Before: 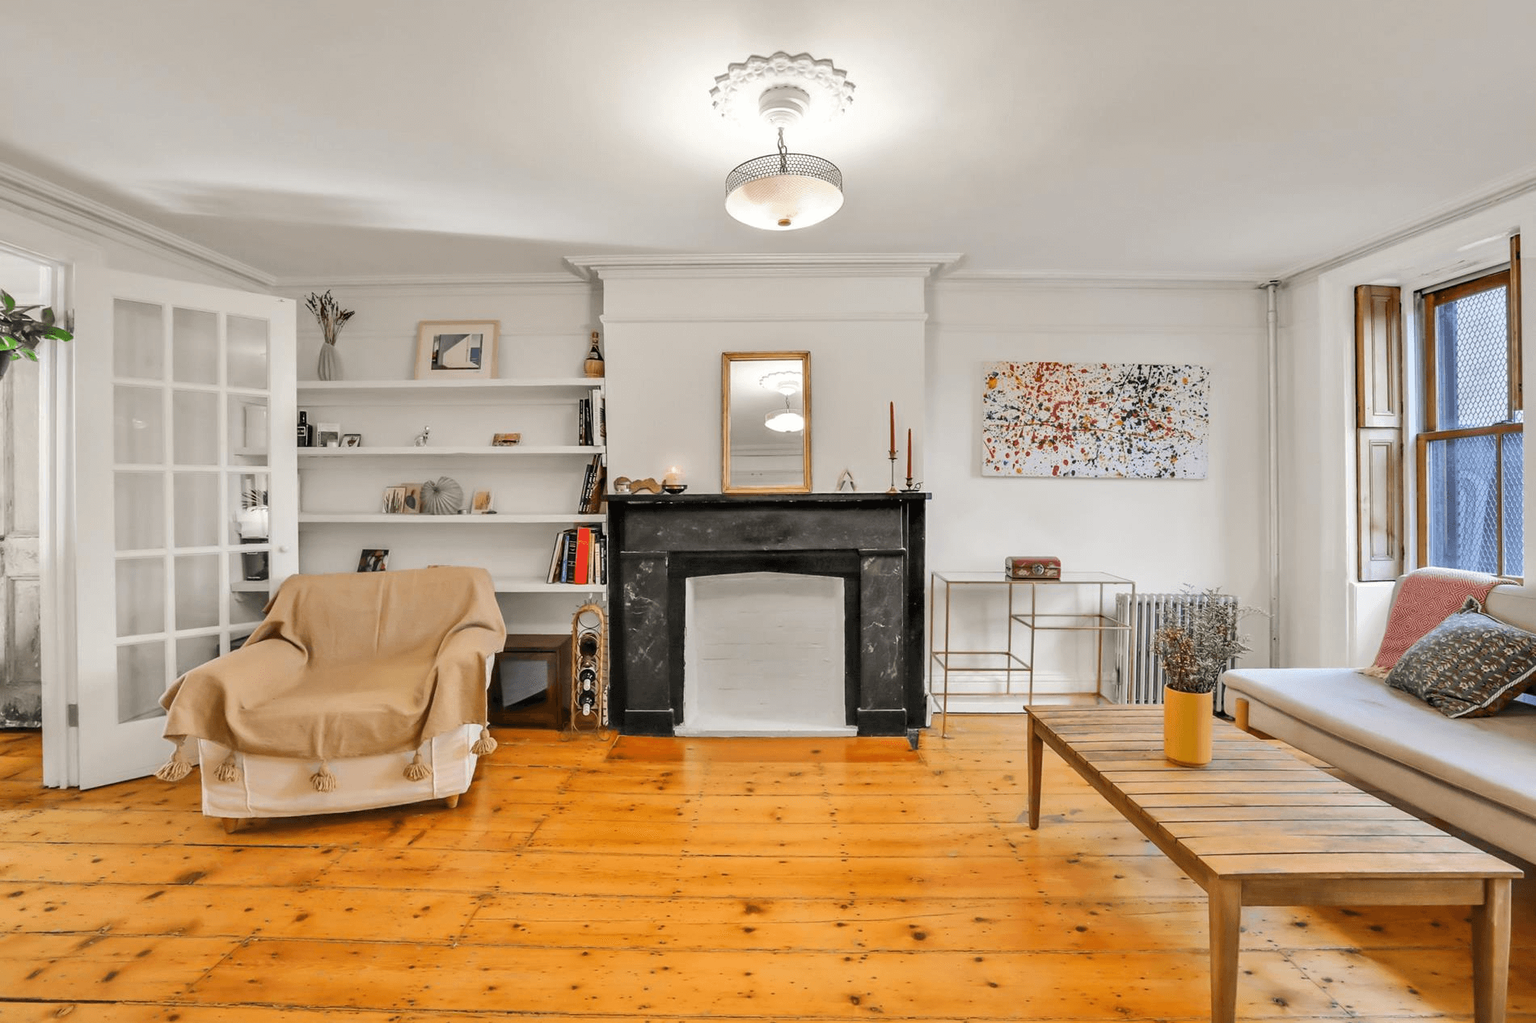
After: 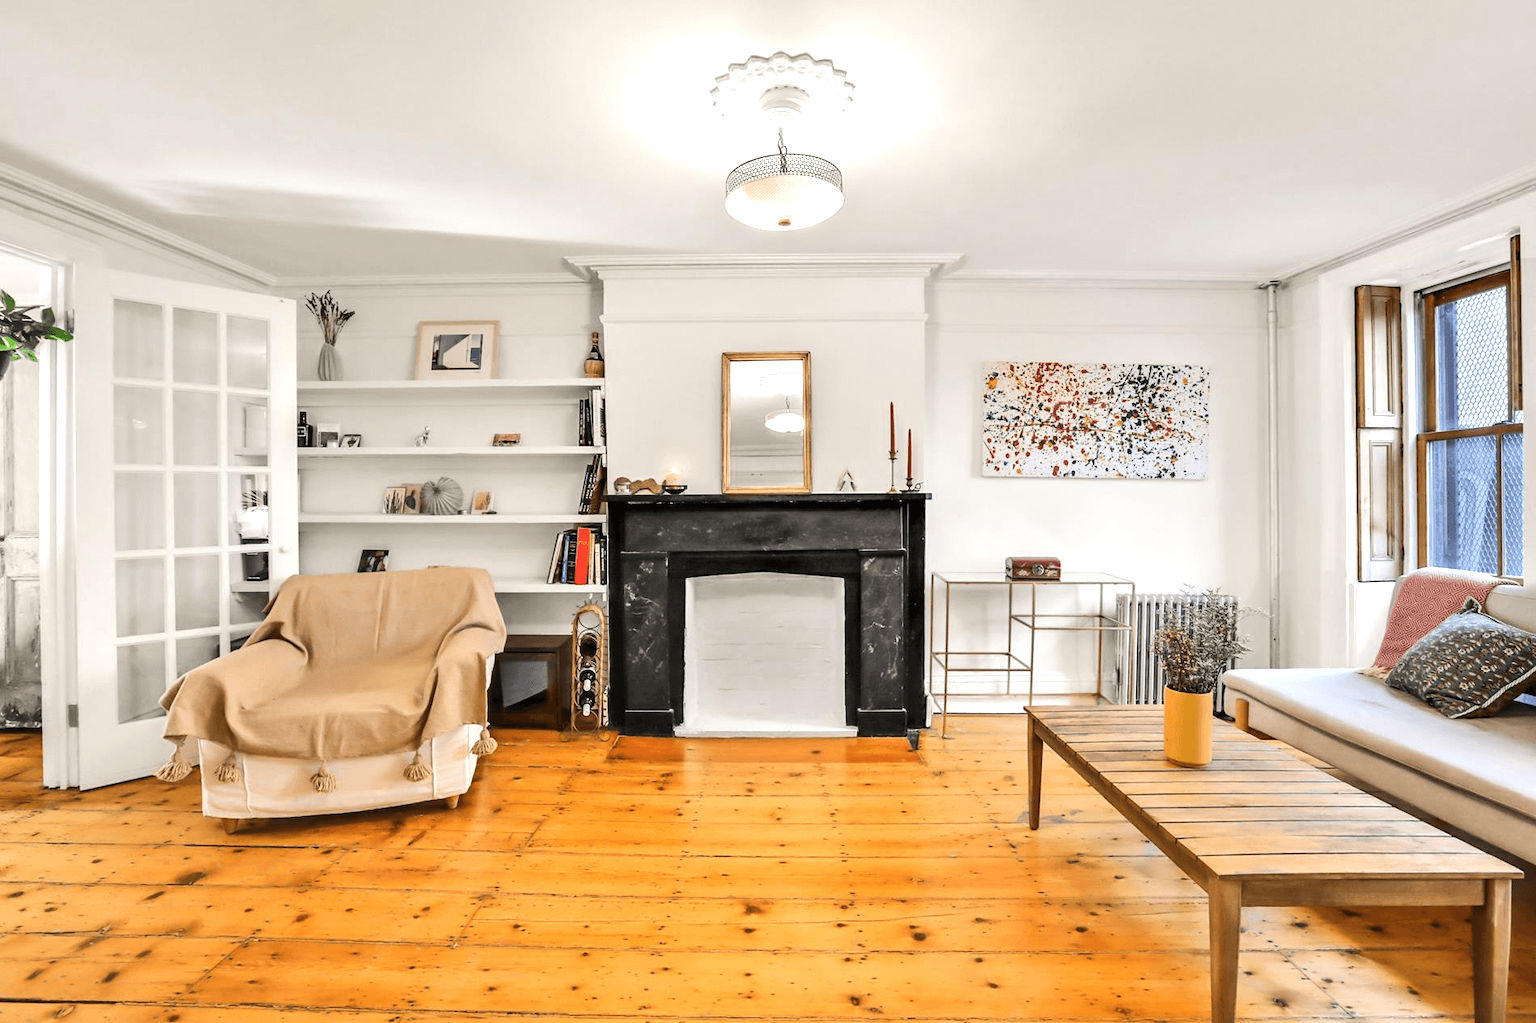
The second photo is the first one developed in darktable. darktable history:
tone equalizer: -8 EV -0.417 EV, -7 EV -0.389 EV, -6 EV -0.333 EV, -5 EV -0.222 EV, -3 EV 0.222 EV, -2 EV 0.333 EV, -1 EV 0.389 EV, +0 EV 0.417 EV, edges refinement/feathering 500, mask exposure compensation -1.57 EV, preserve details no
shadows and highlights: shadows -12.5, white point adjustment 4, highlights 28.33
